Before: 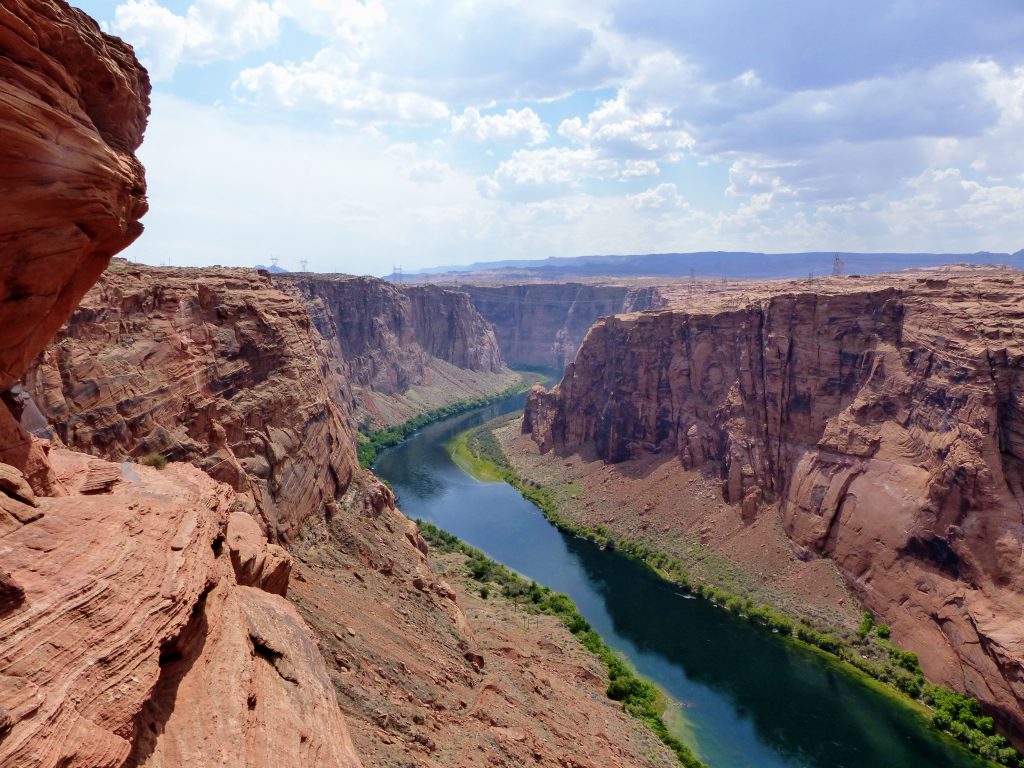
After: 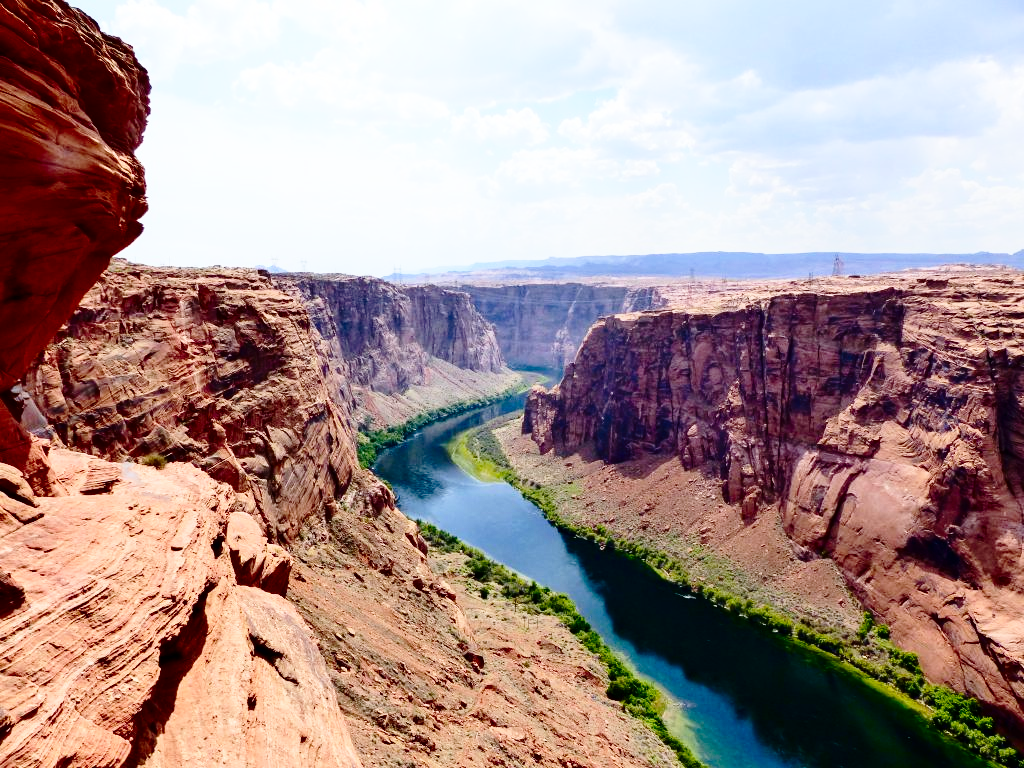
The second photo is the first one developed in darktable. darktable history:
contrast brightness saturation: contrast 0.2, brightness -0.11, saturation 0.1
base curve: curves: ch0 [(0, 0) (0.028, 0.03) (0.121, 0.232) (0.46, 0.748) (0.859, 0.968) (1, 1)], preserve colors none
